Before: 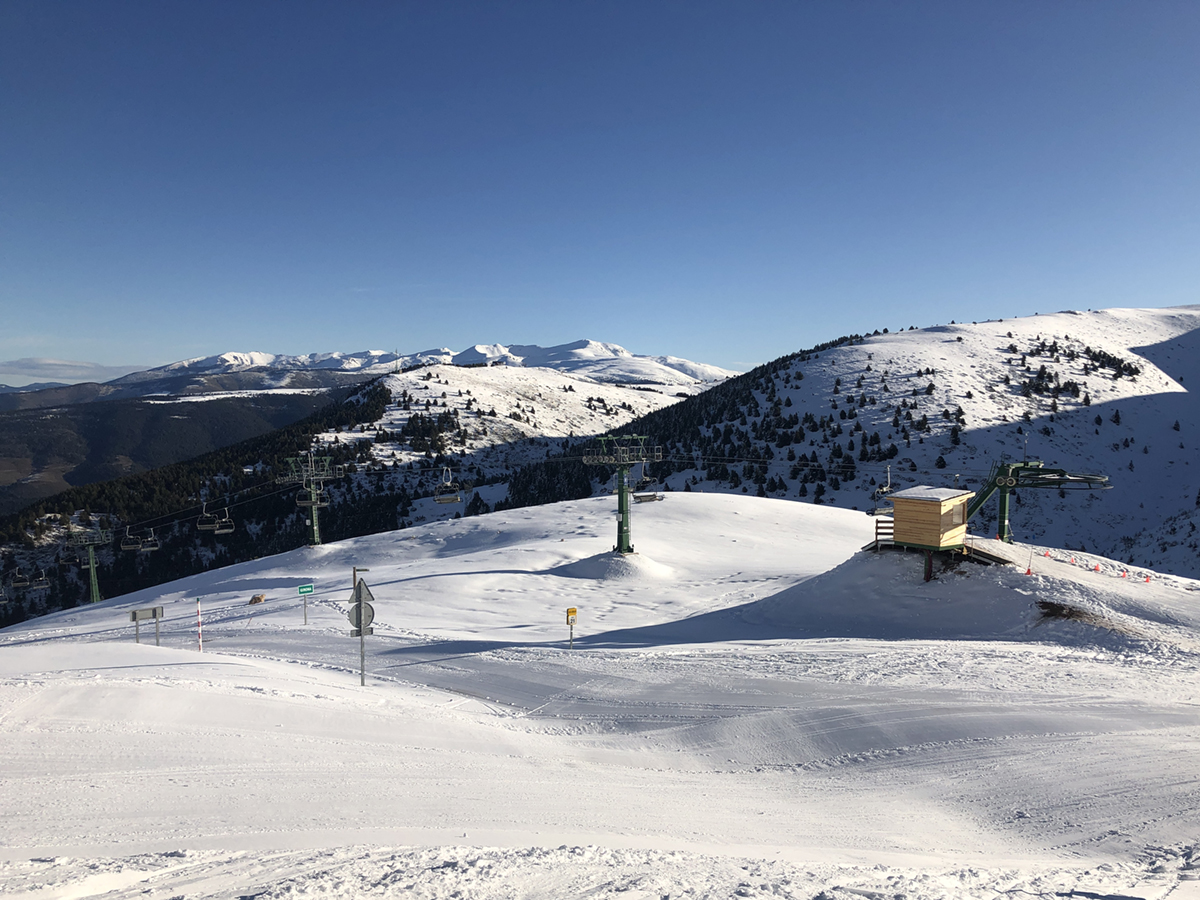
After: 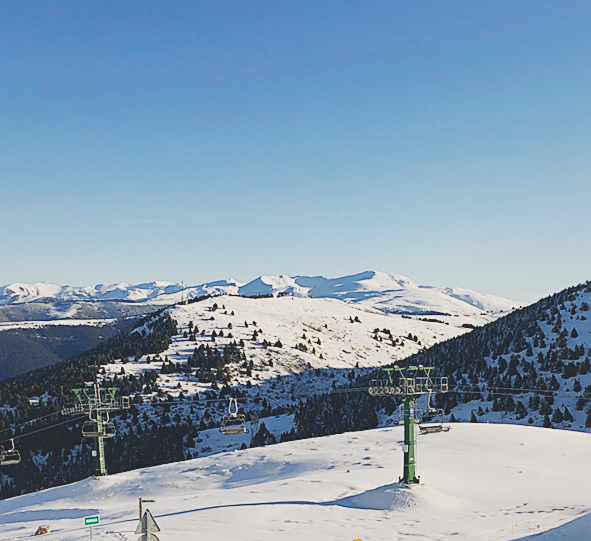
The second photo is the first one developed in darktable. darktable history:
crop: left 17.835%, top 7.675%, right 32.881%, bottom 32.213%
exposure: compensate exposure bias true, compensate highlight preservation false
sharpen: on, module defaults
base curve: curves: ch0 [(0, 0) (0, 0.001) (0.001, 0.001) (0.004, 0.002) (0.007, 0.004) (0.015, 0.013) (0.033, 0.045) (0.052, 0.096) (0.075, 0.17) (0.099, 0.241) (0.163, 0.42) (0.219, 0.55) (0.259, 0.616) (0.327, 0.722) (0.365, 0.765) (0.522, 0.873) (0.547, 0.881) (0.689, 0.919) (0.826, 0.952) (1, 1)], preserve colors none
shadows and highlights: on, module defaults
contrast brightness saturation: contrast -0.15, brightness 0.05, saturation -0.12
white balance: red 1.045, blue 0.932
